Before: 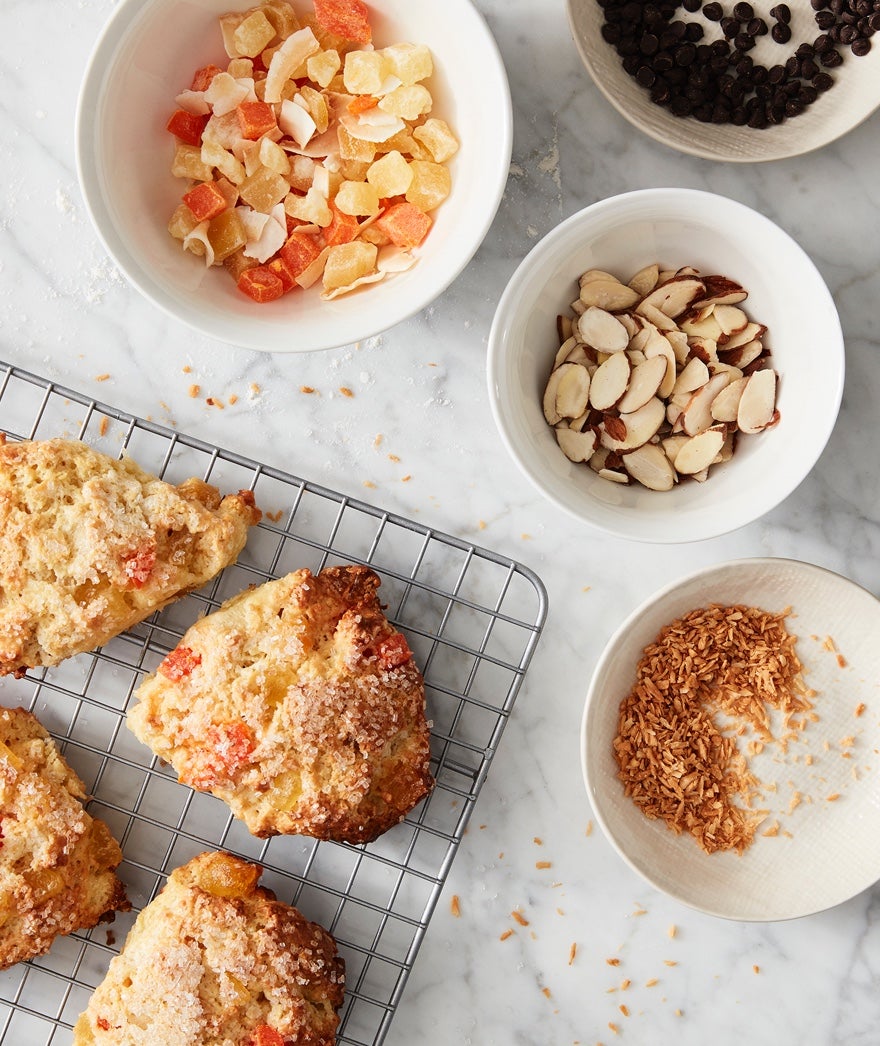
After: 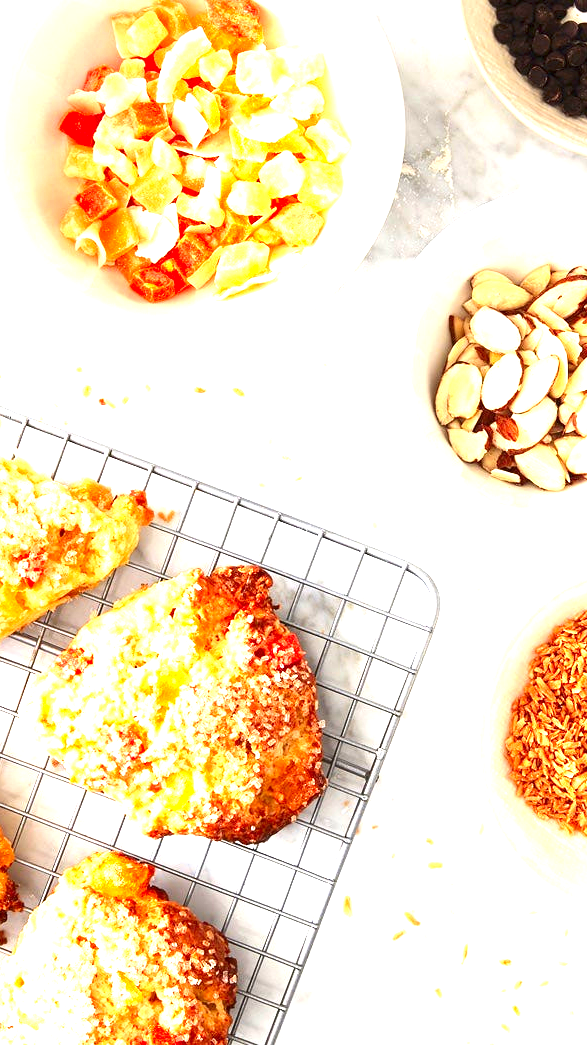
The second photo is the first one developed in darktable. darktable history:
exposure: exposure 1.994 EV, compensate highlight preservation false
contrast brightness saturation: contrast 0.087, saturation 0.284
crop and rotate: left 12.478%, right 20.759%
